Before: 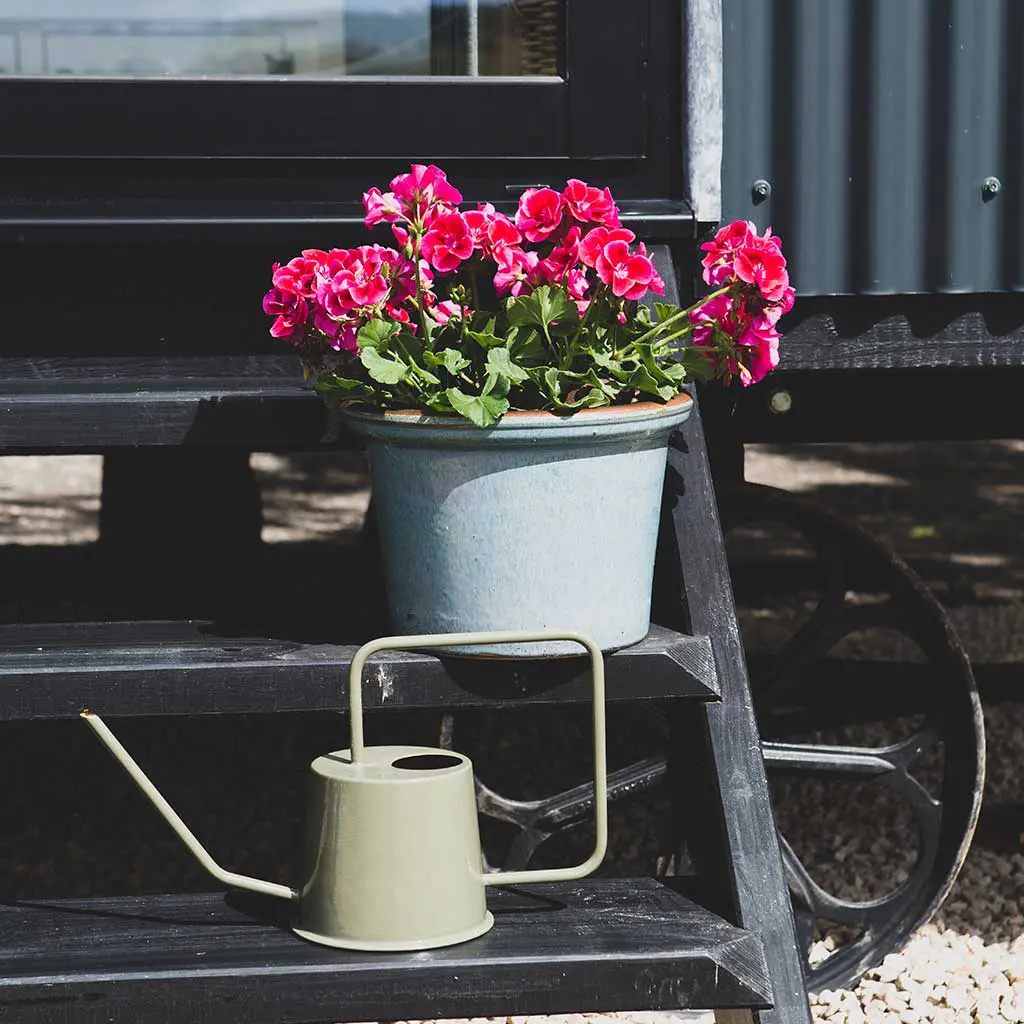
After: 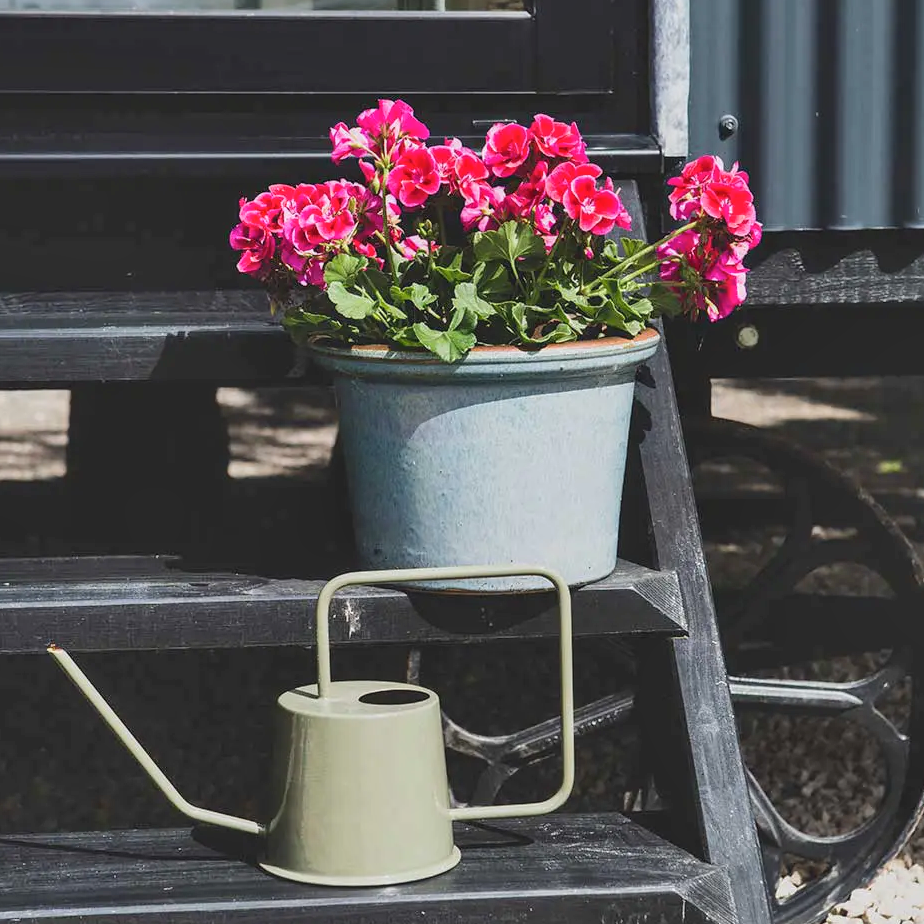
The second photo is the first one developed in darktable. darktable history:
crop: left 3.305%, top 6.436%, right 6.389%, bottom 3.258%
shadows and highlights: soften with gaussian
local contrast: detail 110%
